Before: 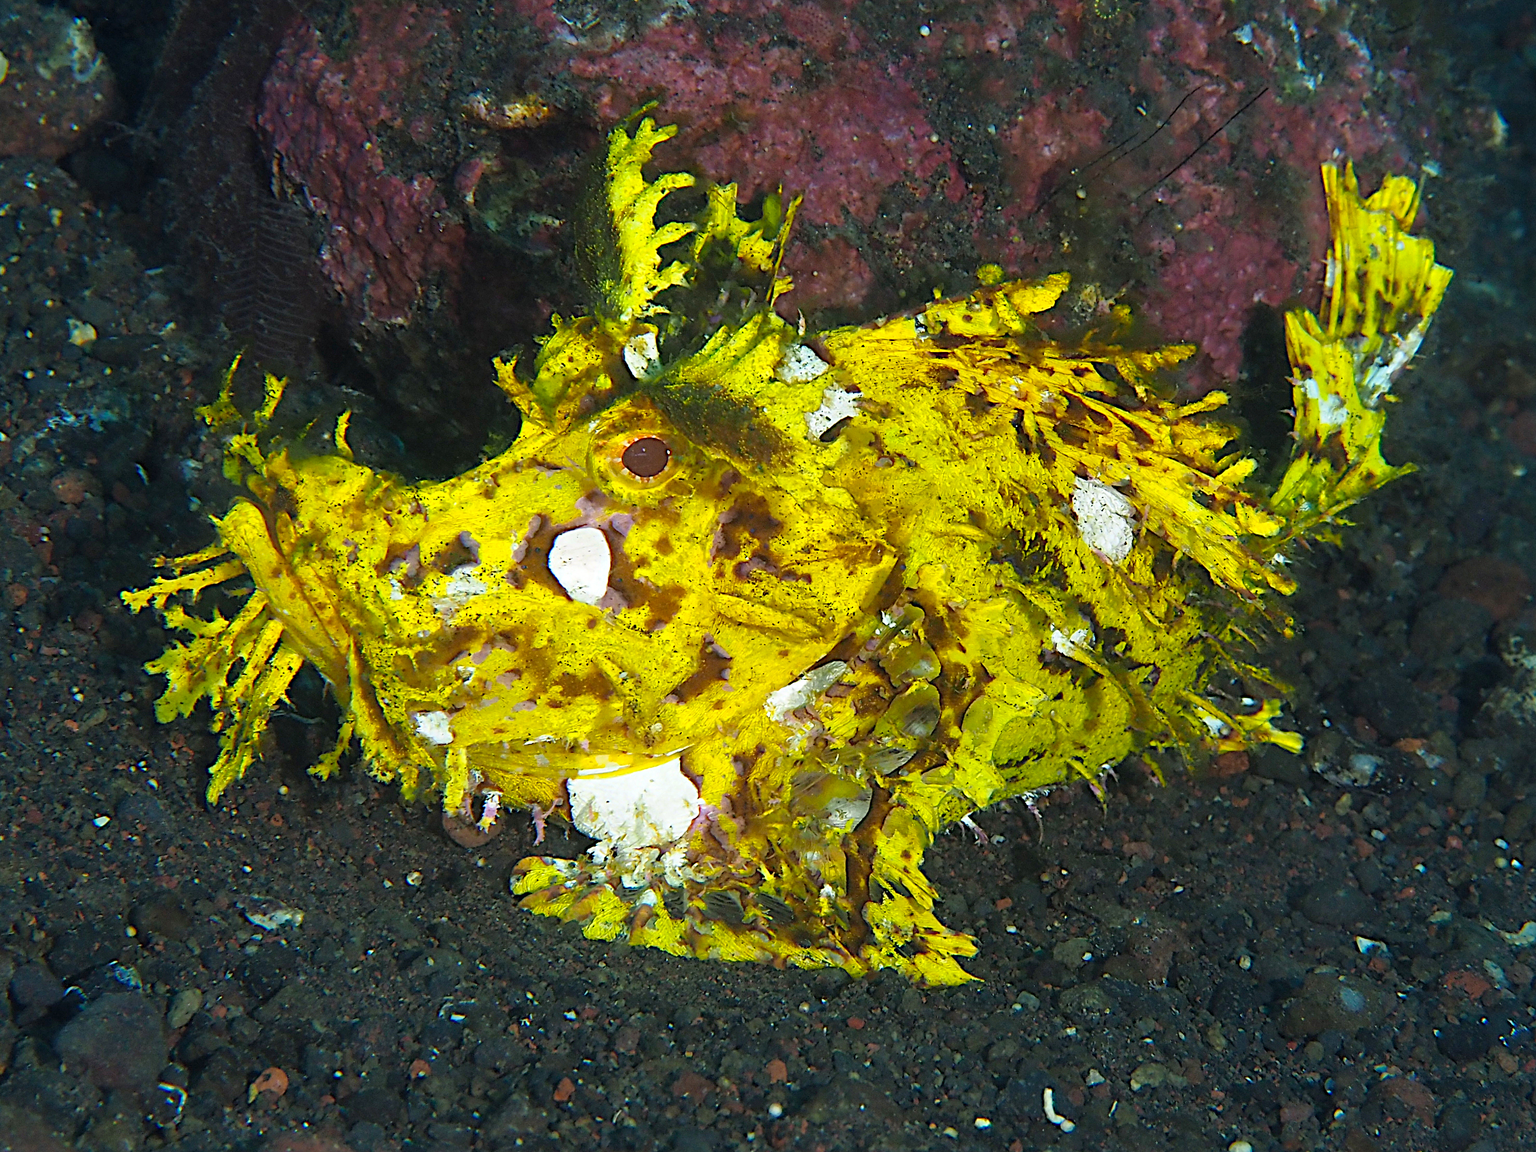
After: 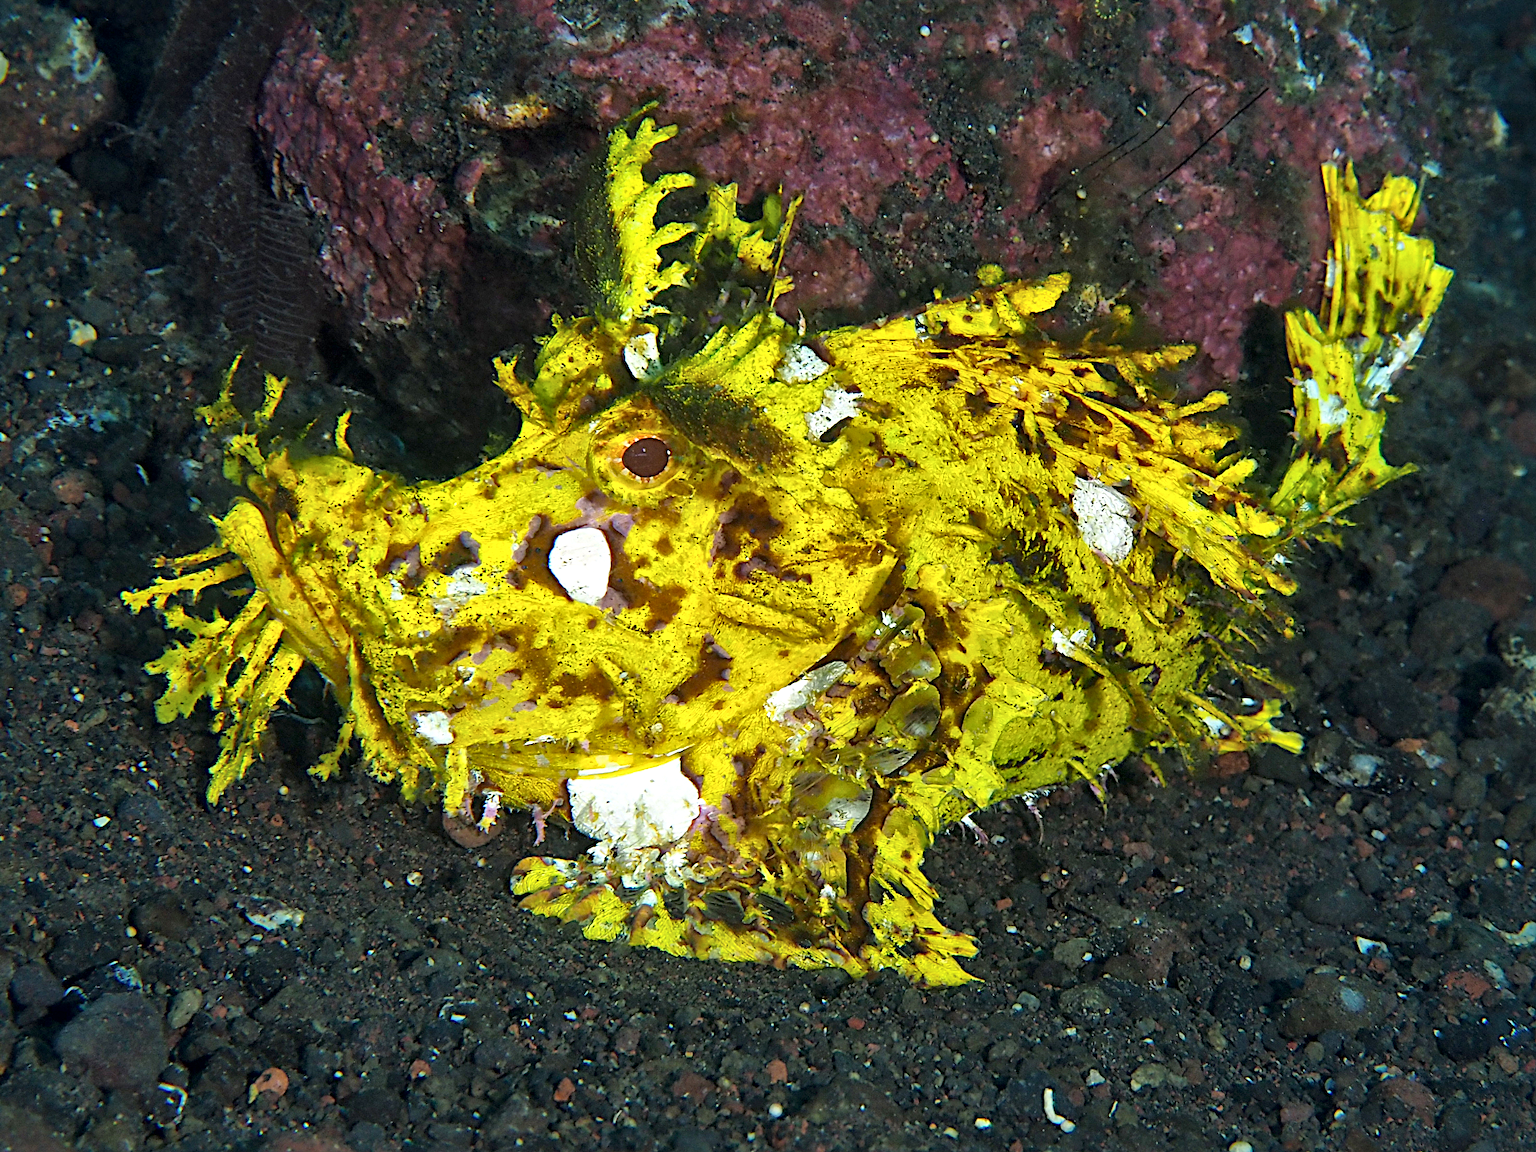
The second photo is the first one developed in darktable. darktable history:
local contrast: mode bilateral grid, contrast 26, coarseness 60, detail 151%, midtone range 0.2
